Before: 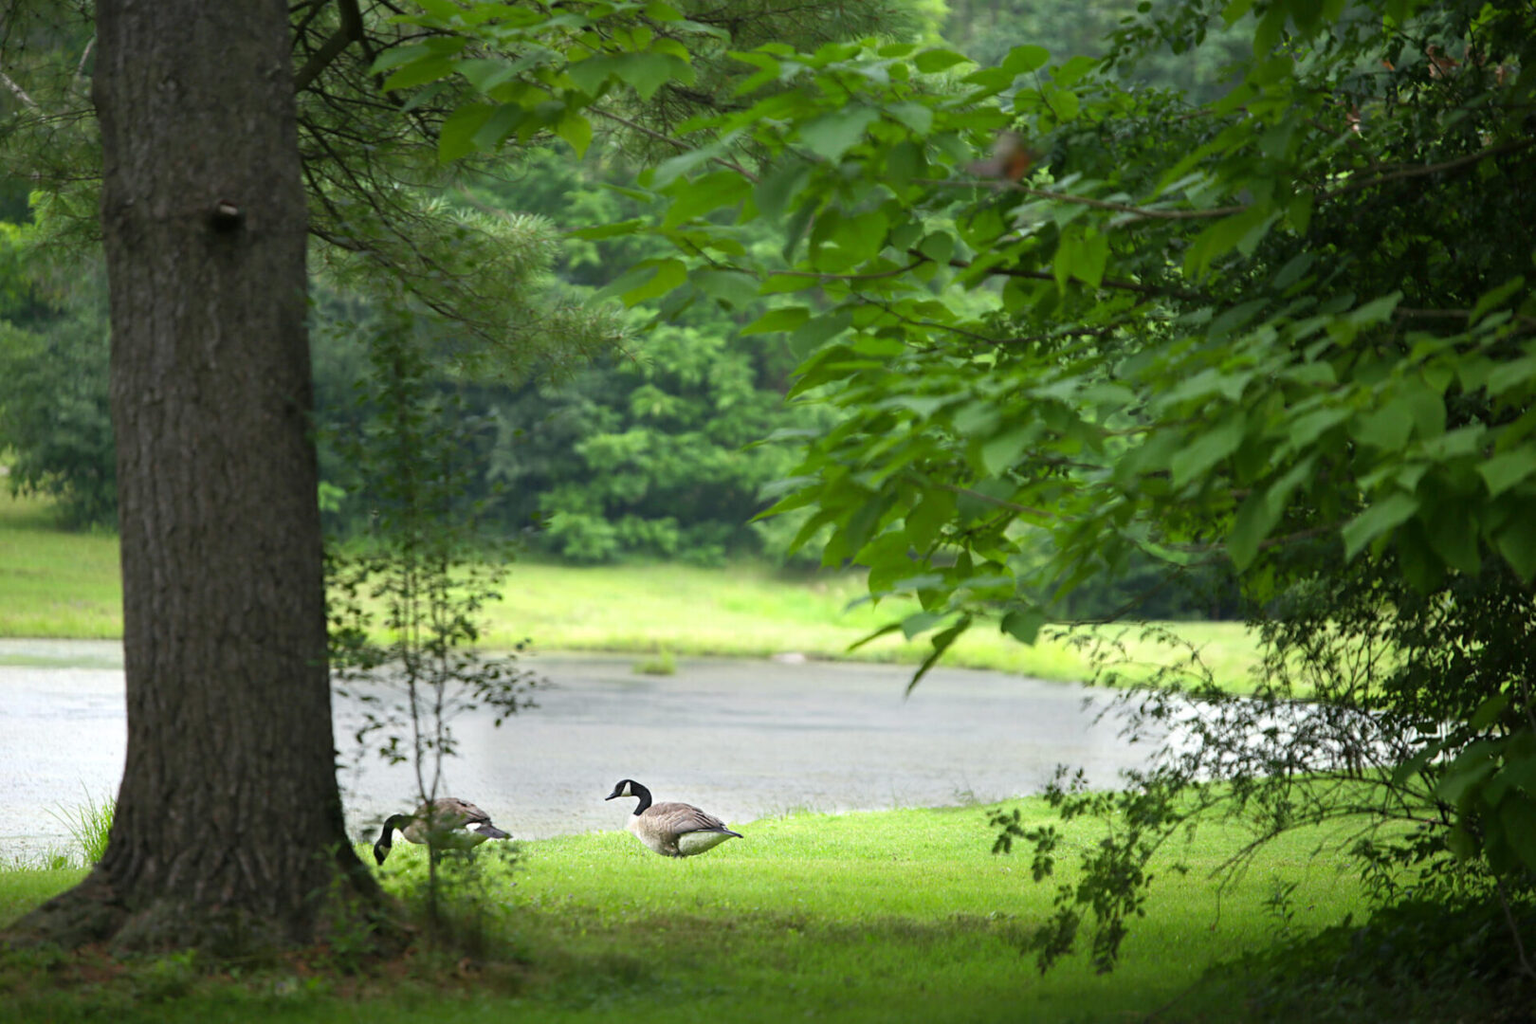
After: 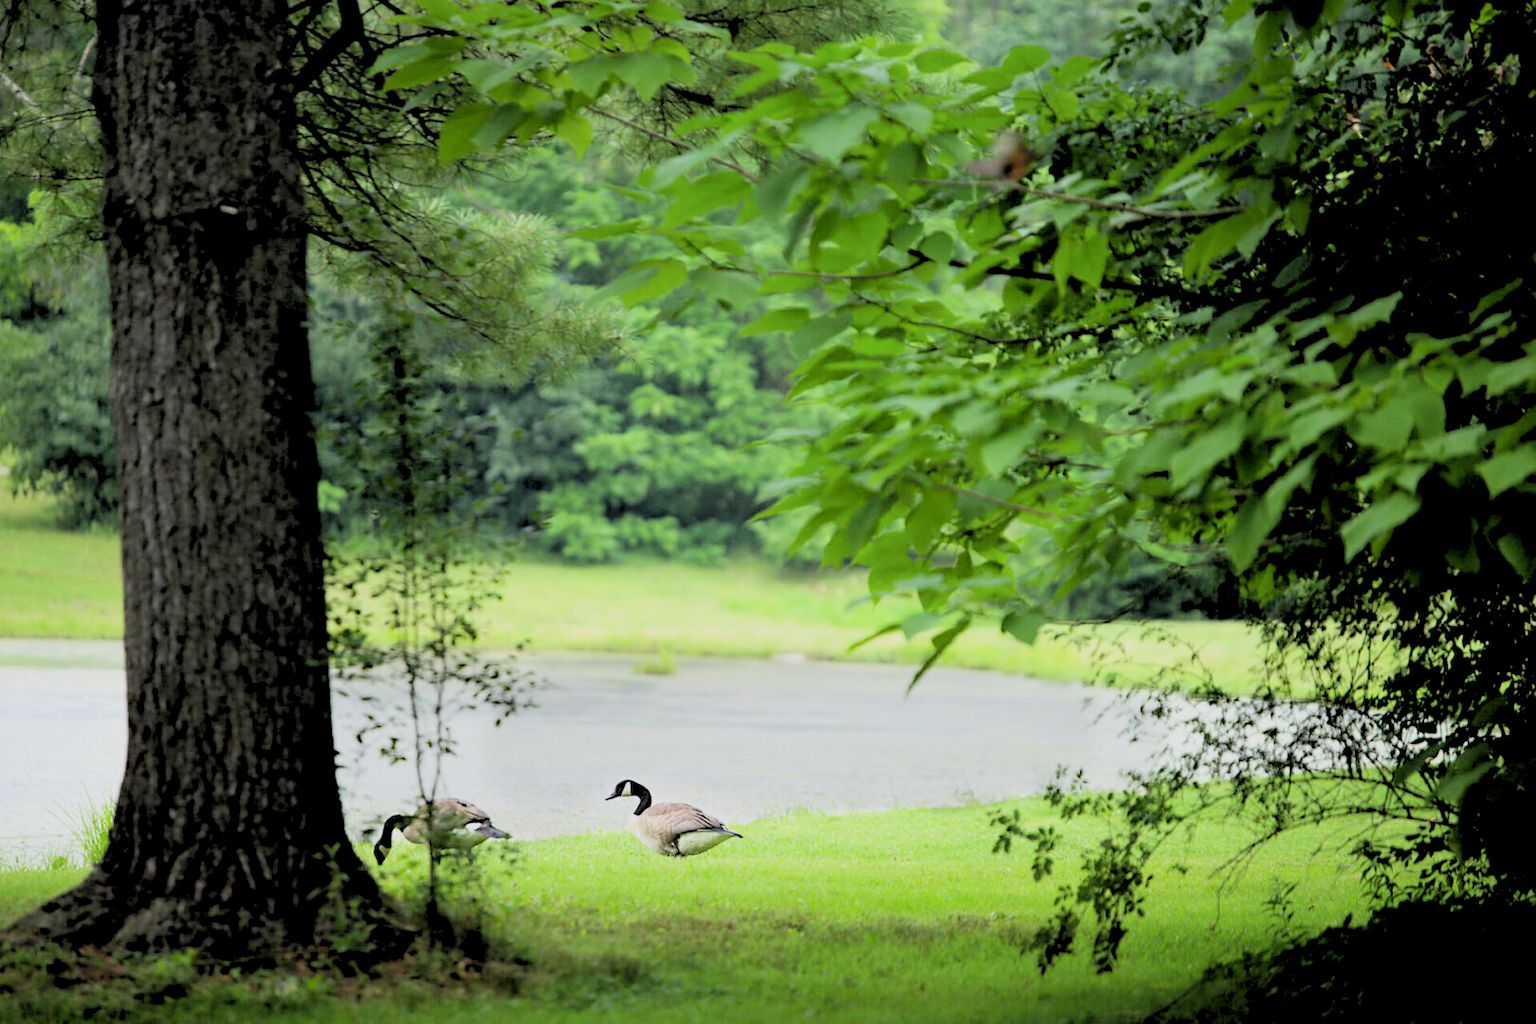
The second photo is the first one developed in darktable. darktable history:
filmic rgb: black relative exposure -7.5 EV, white relative exposure 5 EV, hardness 3.31, contrast 1.3, contrast in shadows safe
rgb levels: levels [[0.027, 0.429, 0.996], [0, 0.5, 1], [0, 0.5, 1]]
